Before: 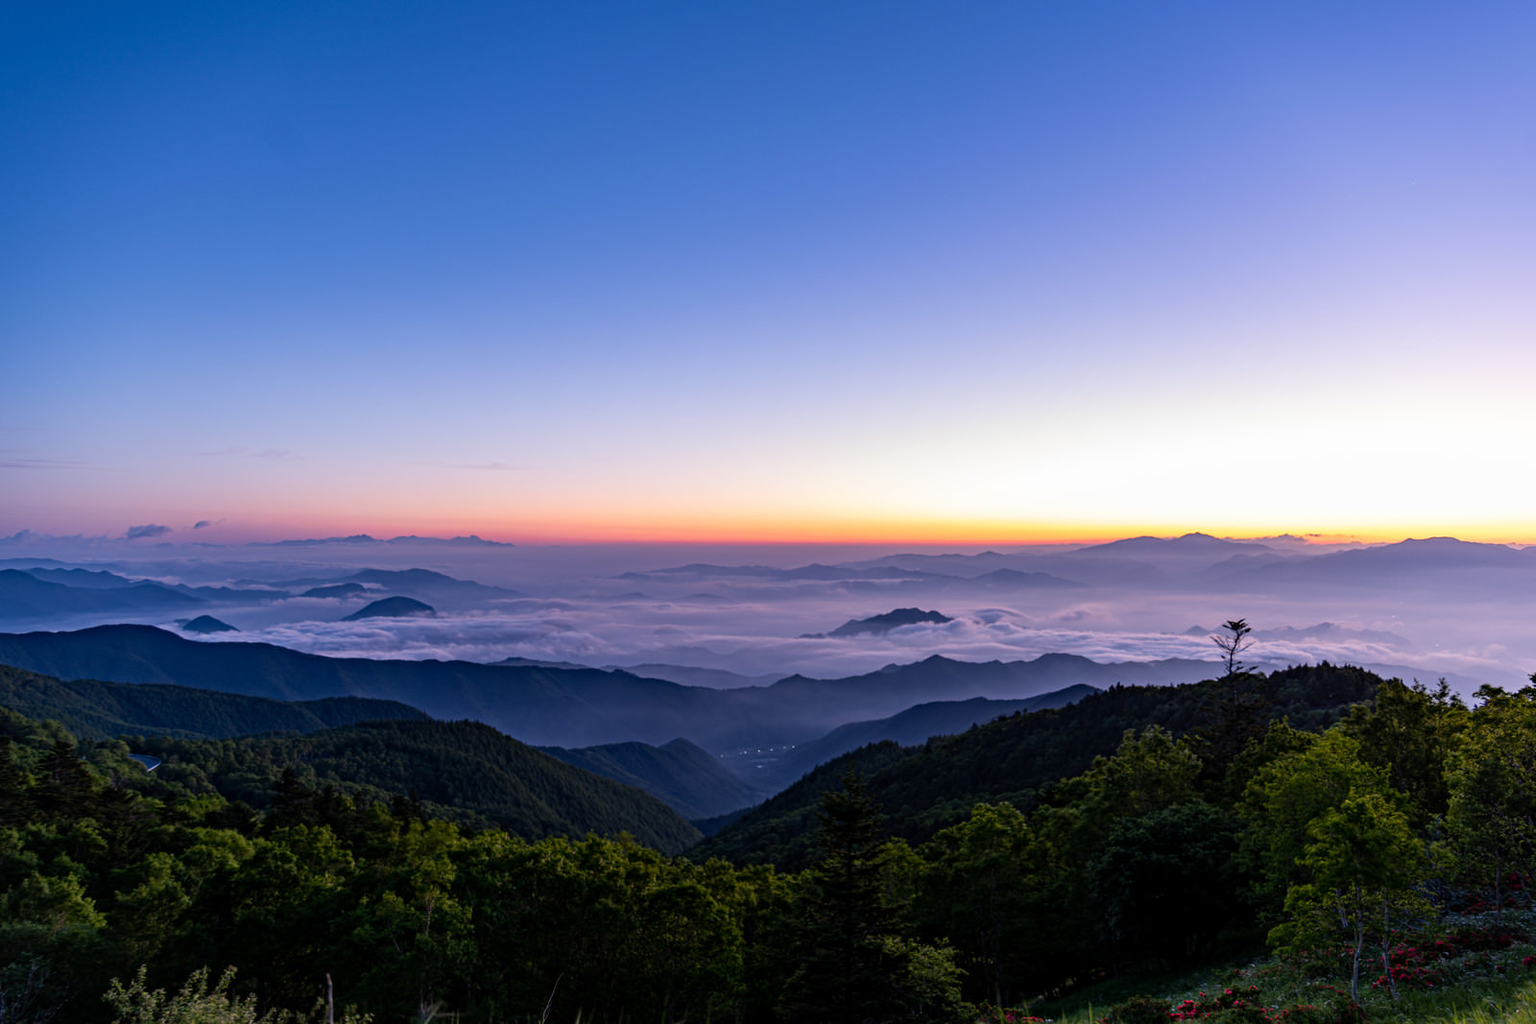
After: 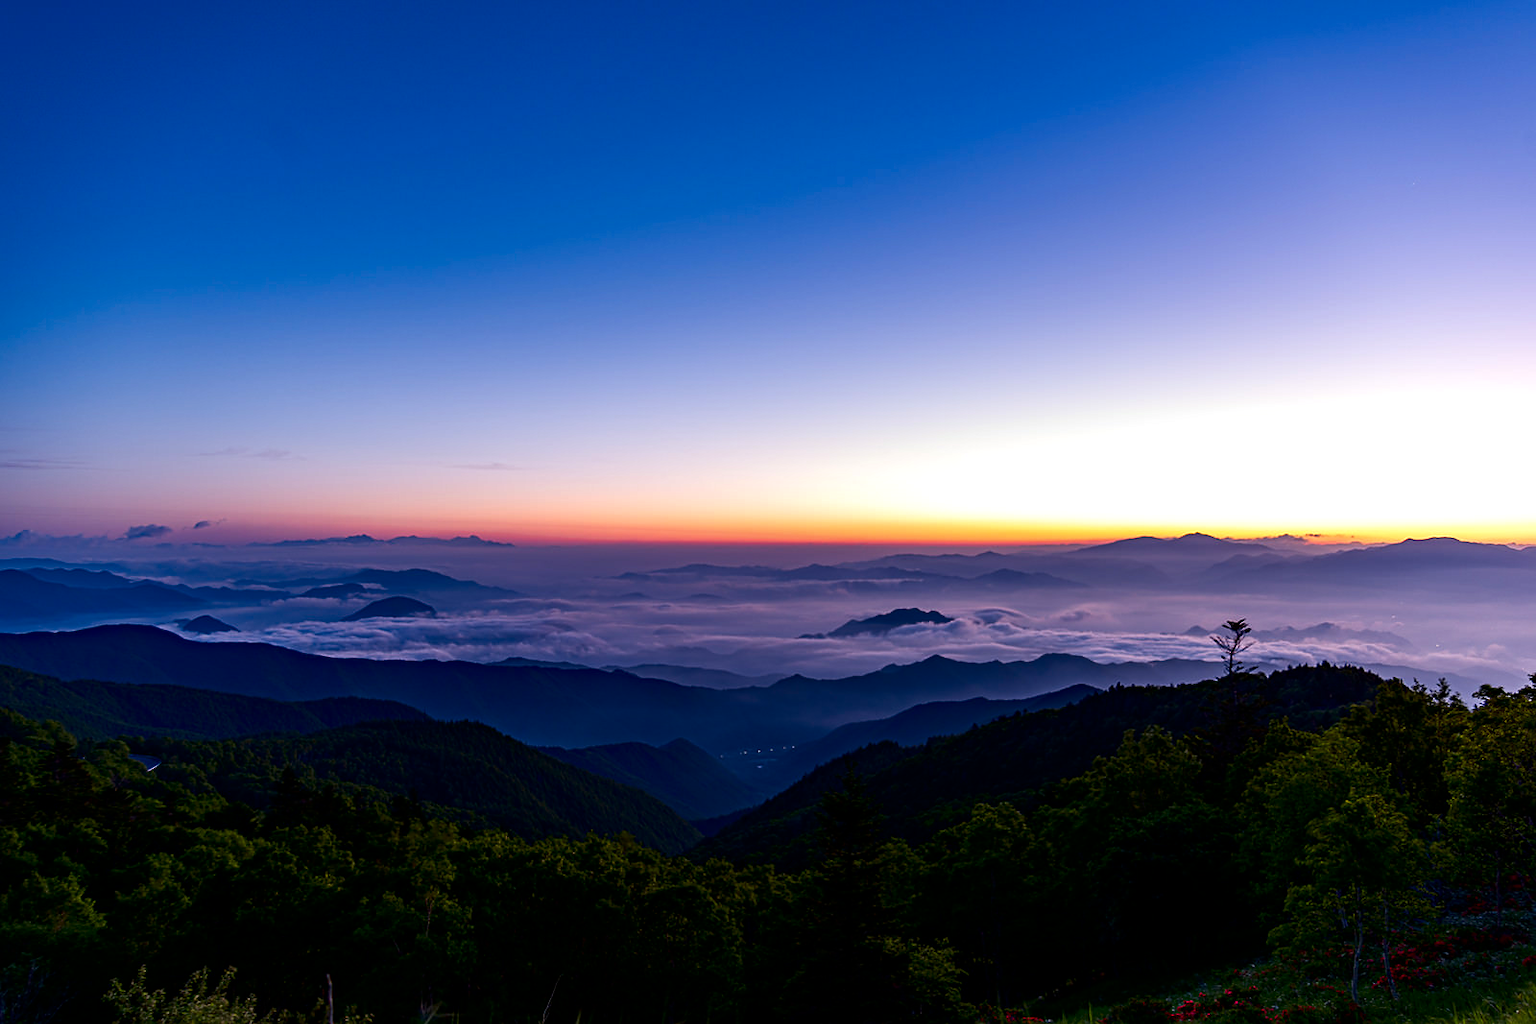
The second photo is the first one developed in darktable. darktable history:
sharpen: radius 1.559, amount 0.373, threshold 1.271
levels: levels [0, 0.476, 0.951]
contrast brightness saturation: contrast 0.1, brightness -0.26, saturation 0.14
